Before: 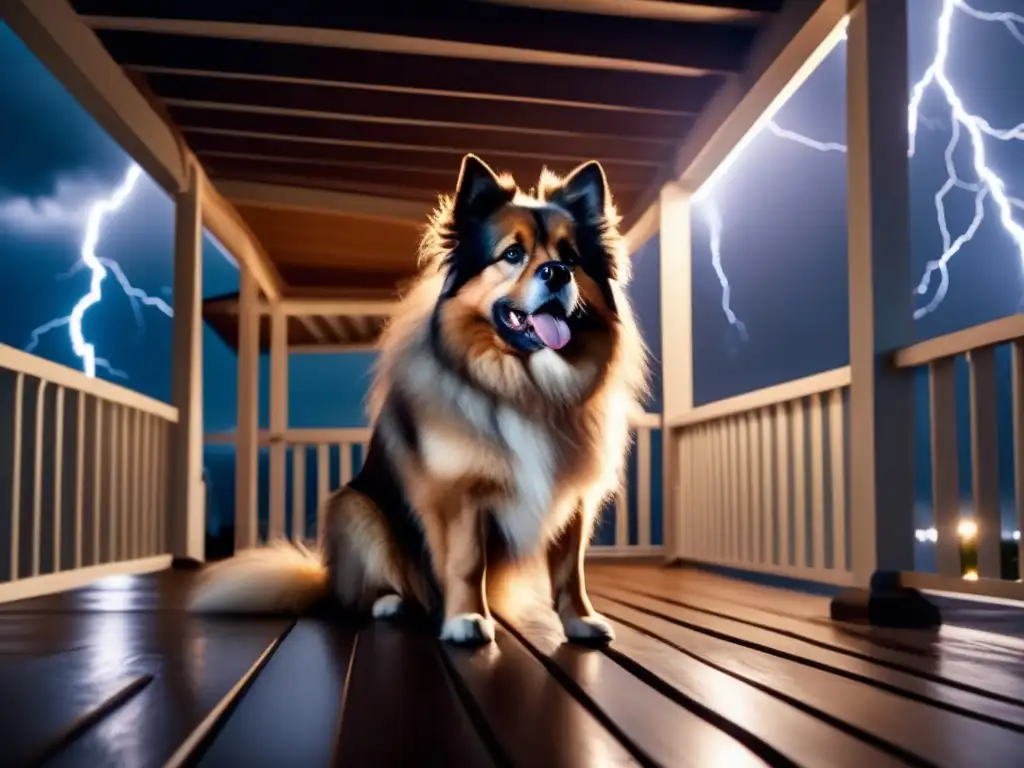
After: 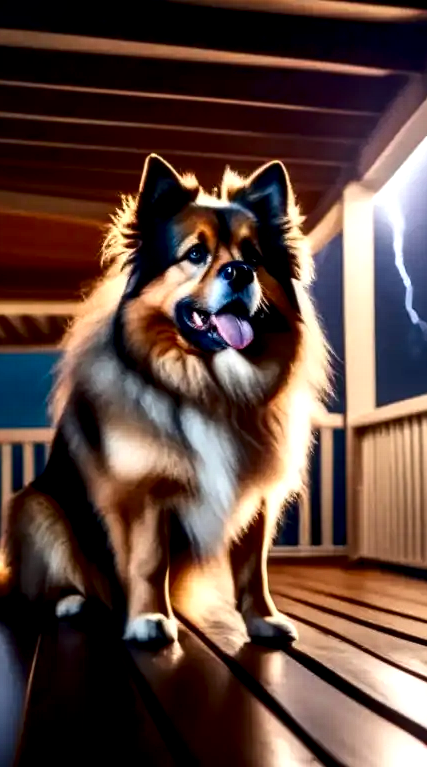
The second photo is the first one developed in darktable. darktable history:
crop: left 31.031%, right 27.175%
contrast brightness saturation: contrast 0.186, brightness -0.104, saturation 0.211
local contrast: highlights 60%, shadows 63%, detail 160%
